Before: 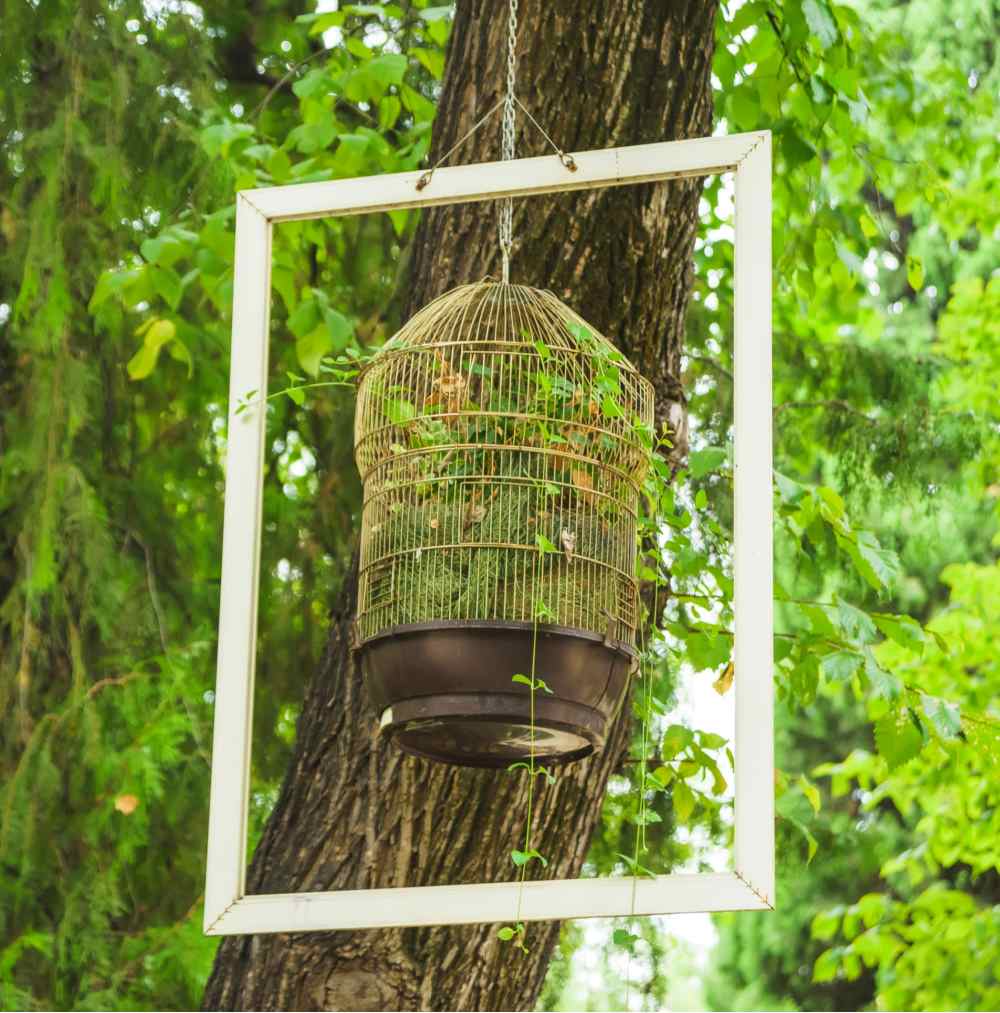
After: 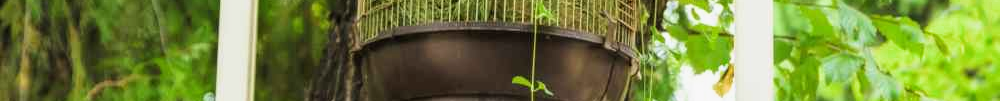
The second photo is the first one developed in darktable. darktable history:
crop and rotate: top 59.084%, bottom 30.916%
filmic rgb: black relative exposure -12.8 EV, white relative exposure 2.8 EV, threshold 3 EV, target black luminance 0%, hardness 8.54, latitude 70.41%, contrast 1.133, shadows ↔ highlights balance -0.395%, color science v4 (2020), enable highlight reconstruction true
